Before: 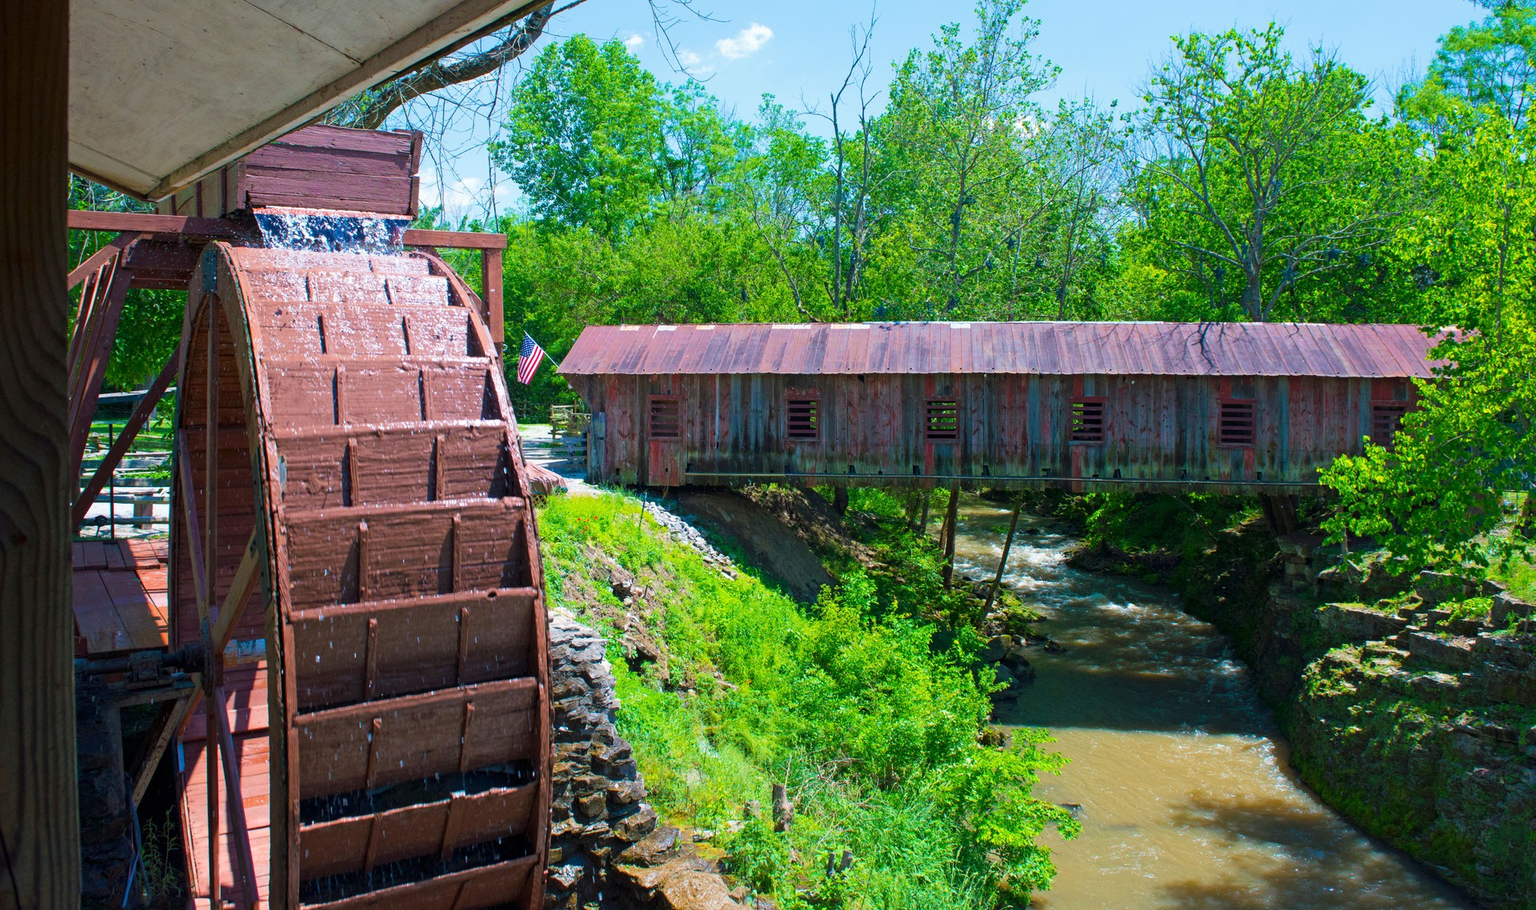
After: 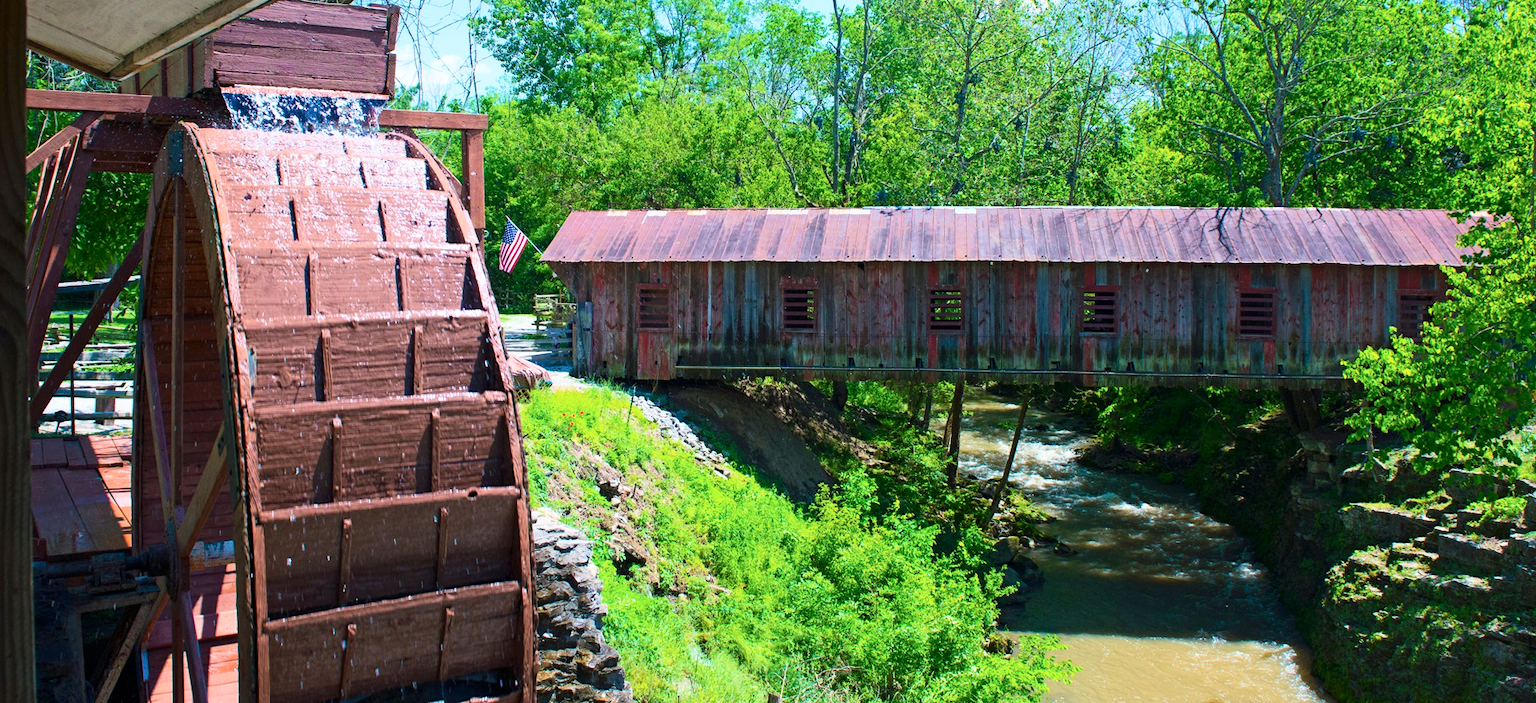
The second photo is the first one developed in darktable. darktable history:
crop and rotate: left 2.842%, top 13.873%, right 2.117%, bottom 12.681%
contrast brightness saturation: contrast 0.236, brightness 0.091
